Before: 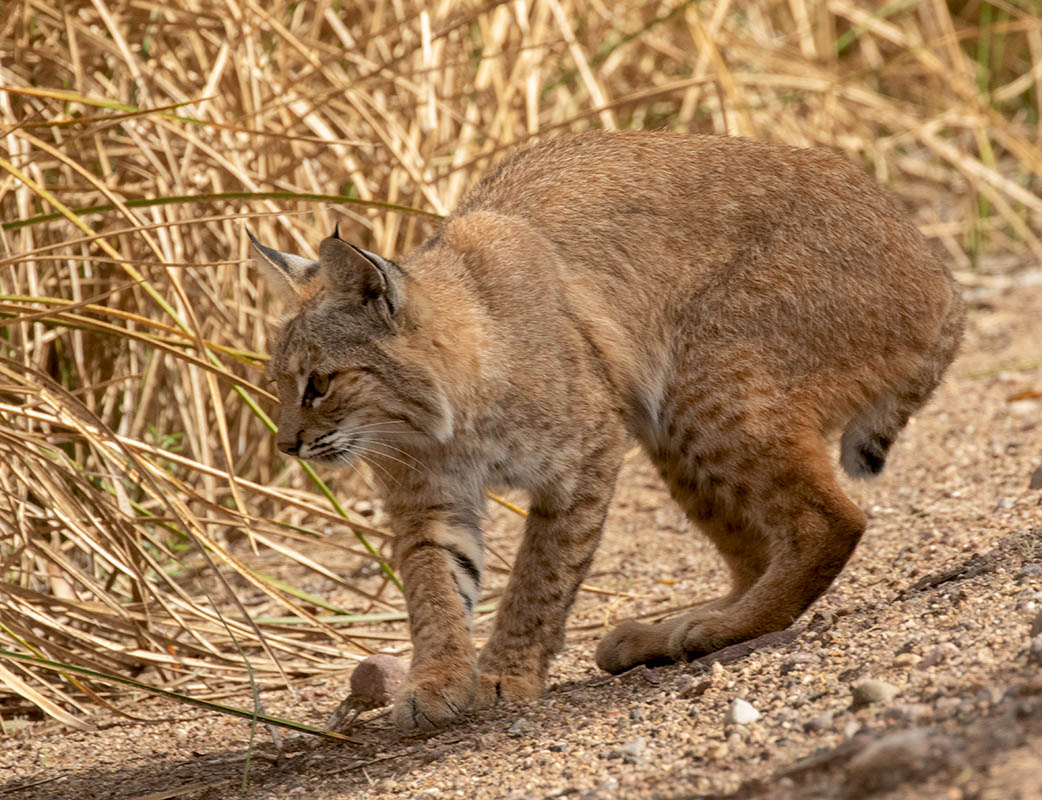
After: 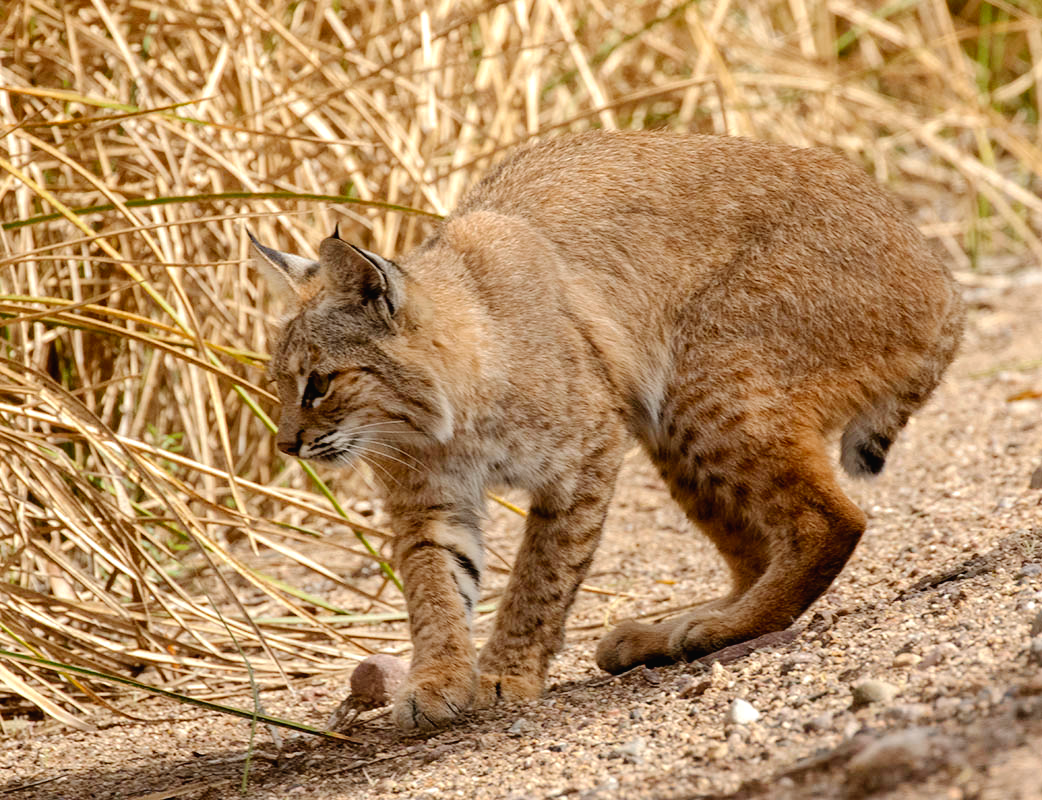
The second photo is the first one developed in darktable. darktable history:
exposure: black level correction 0, exposure 0.6 EV, compensate exposure bias true, compensate highlight preservation false
tone curve: curves: ch0 [(0, 0) (0.003, 0.016) (0.011, 0.015) (0.025, 0.017) (0.044, 0.026) (0.069, 0.034) (0.1, 0.043) (0.136, 0.068) (0.177, 0.119) (0.224, 0.175) (0.277, 0.251) (0.335, 0.328) (0.399, 0.415) (0.468, 0.499) (0.543, 0.58) (0.623, 0.659) (0.709, 0.731) (0.801, 0.807) (0.898, 0.895) (1, 1)], preserve colors none
